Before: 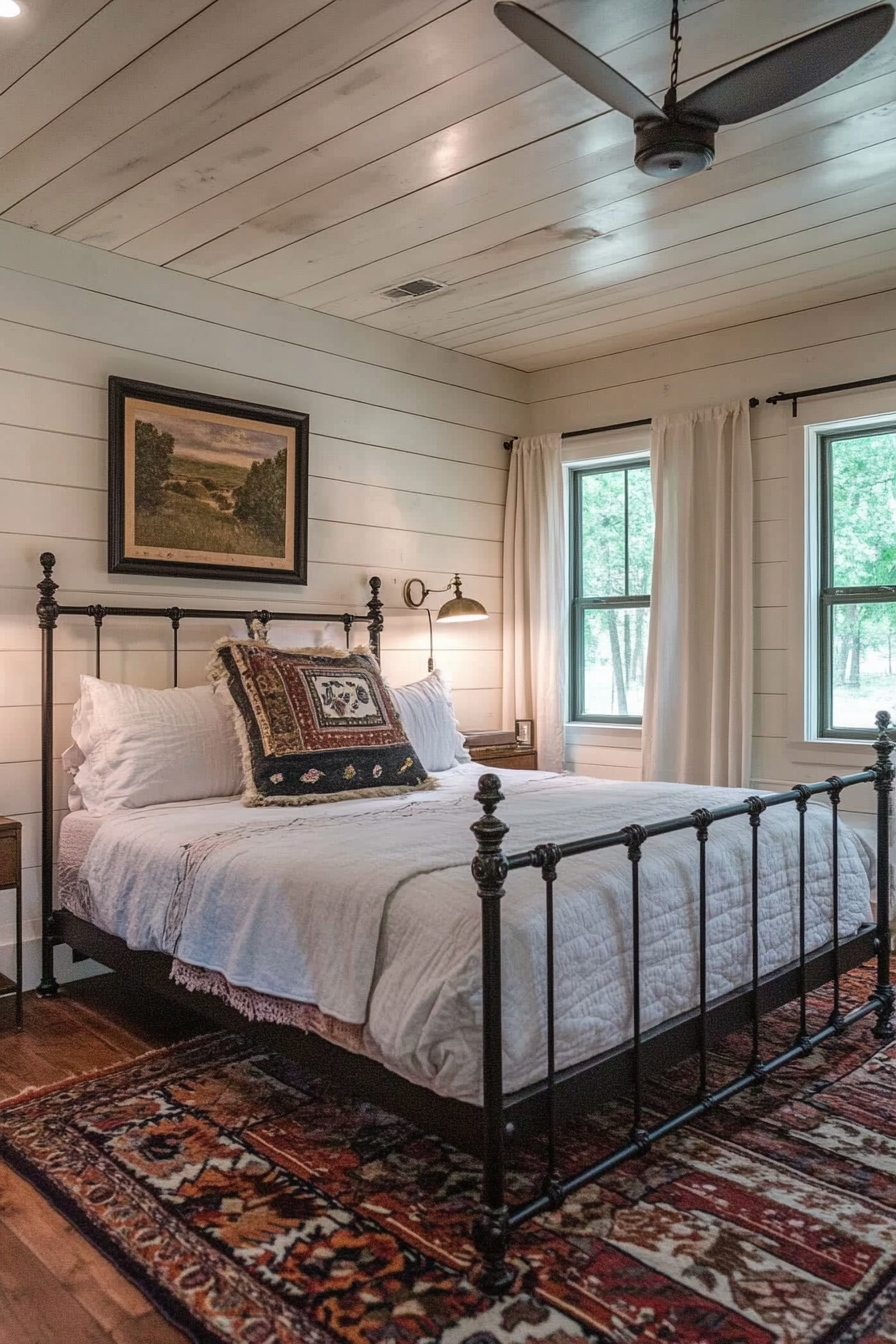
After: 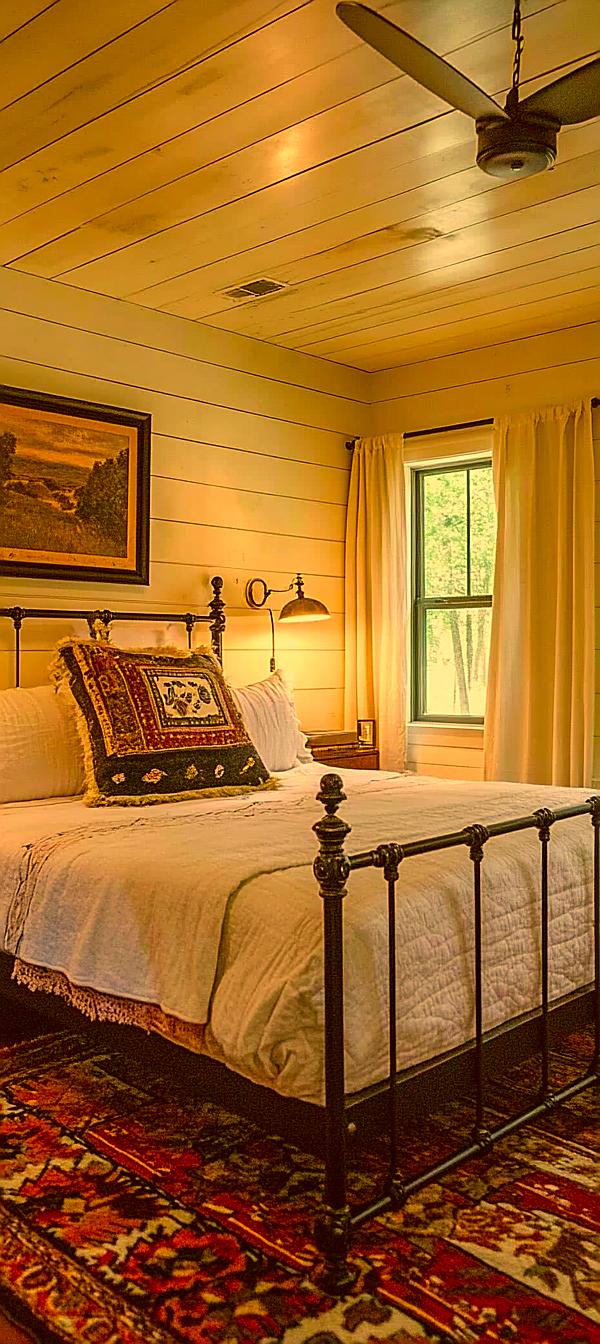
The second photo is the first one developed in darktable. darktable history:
crop and rotate: left 17.739%, right 15.264%
color correction: highlights a* 11.08, highlights b* 30.57, shadows a* 2.61, shadows b* 17.75, saturation 1.74
sharpen: radius 1.396, amount 1.253, threshold 0.607
